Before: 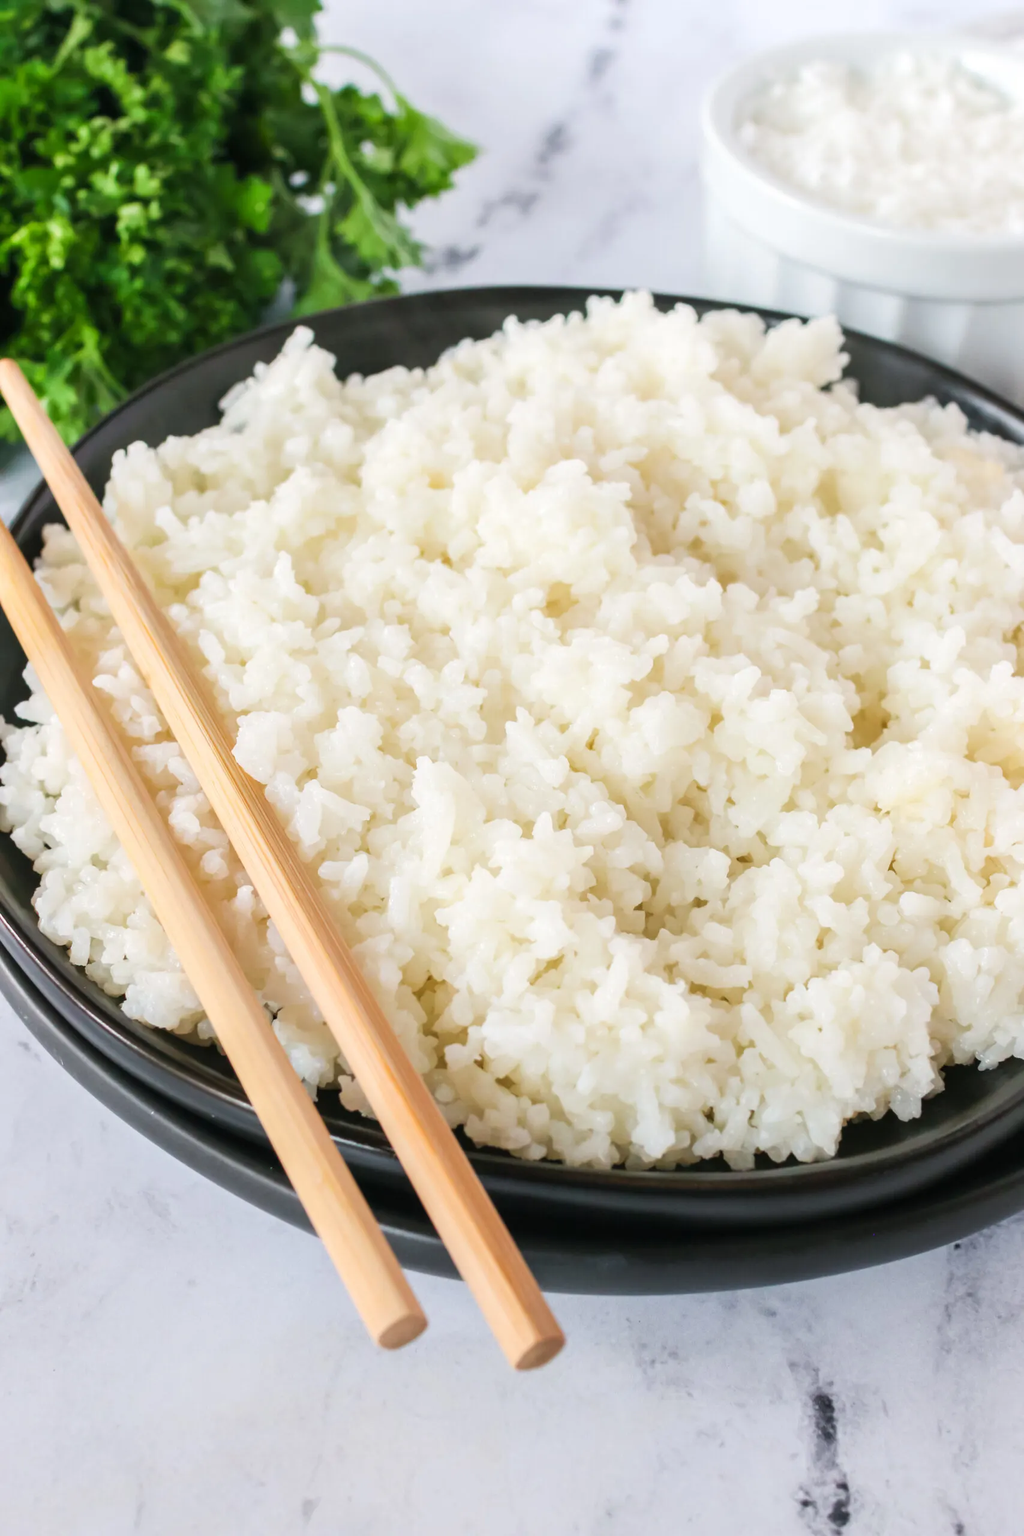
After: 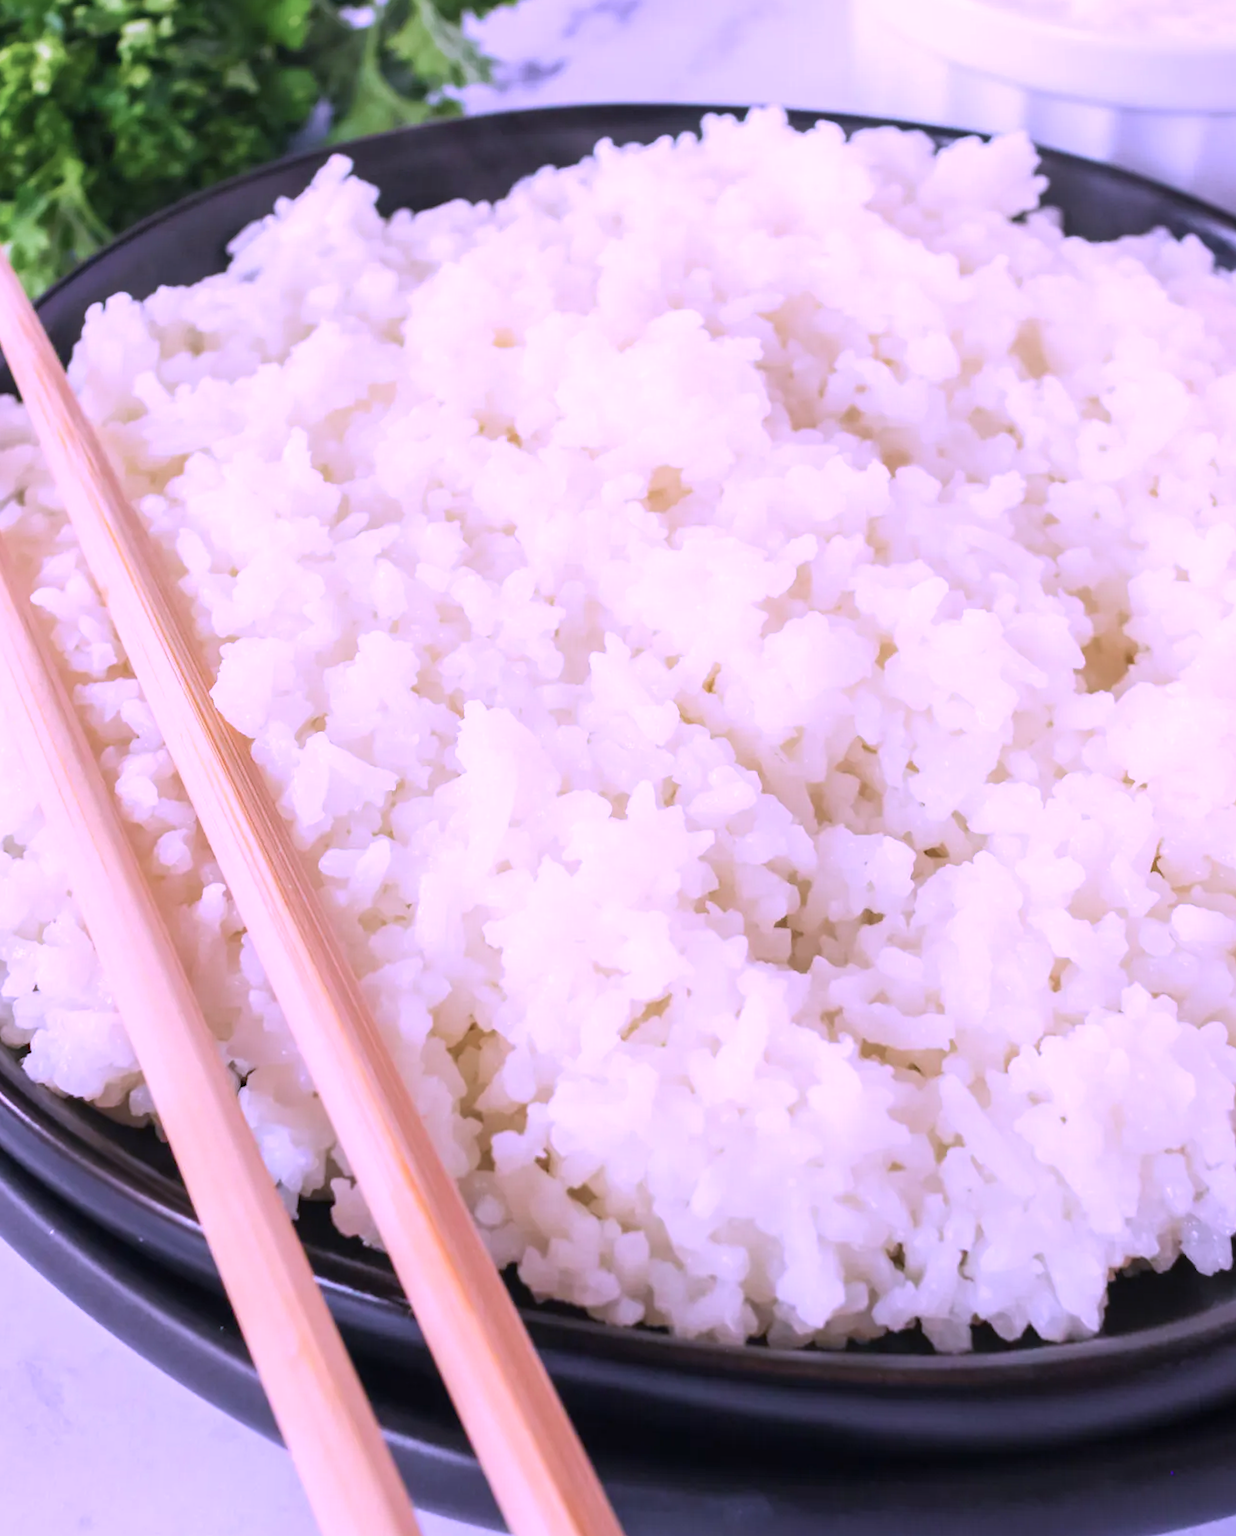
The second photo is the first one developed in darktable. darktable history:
rotate and perspective: rotation 0.72°, lens shift (vertical) -0.352, lens shift (horizontal) -0.051, crop left 0.152, crop right 0.859, crop top 0.019, crop bottom 0.964
crop and rotate: top 8.293%, bottom 20.996%
color calibration: output R [1.107, -0.012, -0.003, 0], output B [0, 0, 1.308, 0], illuminant custom, x 0.389, y 0.387, temperature 3838.64 K
